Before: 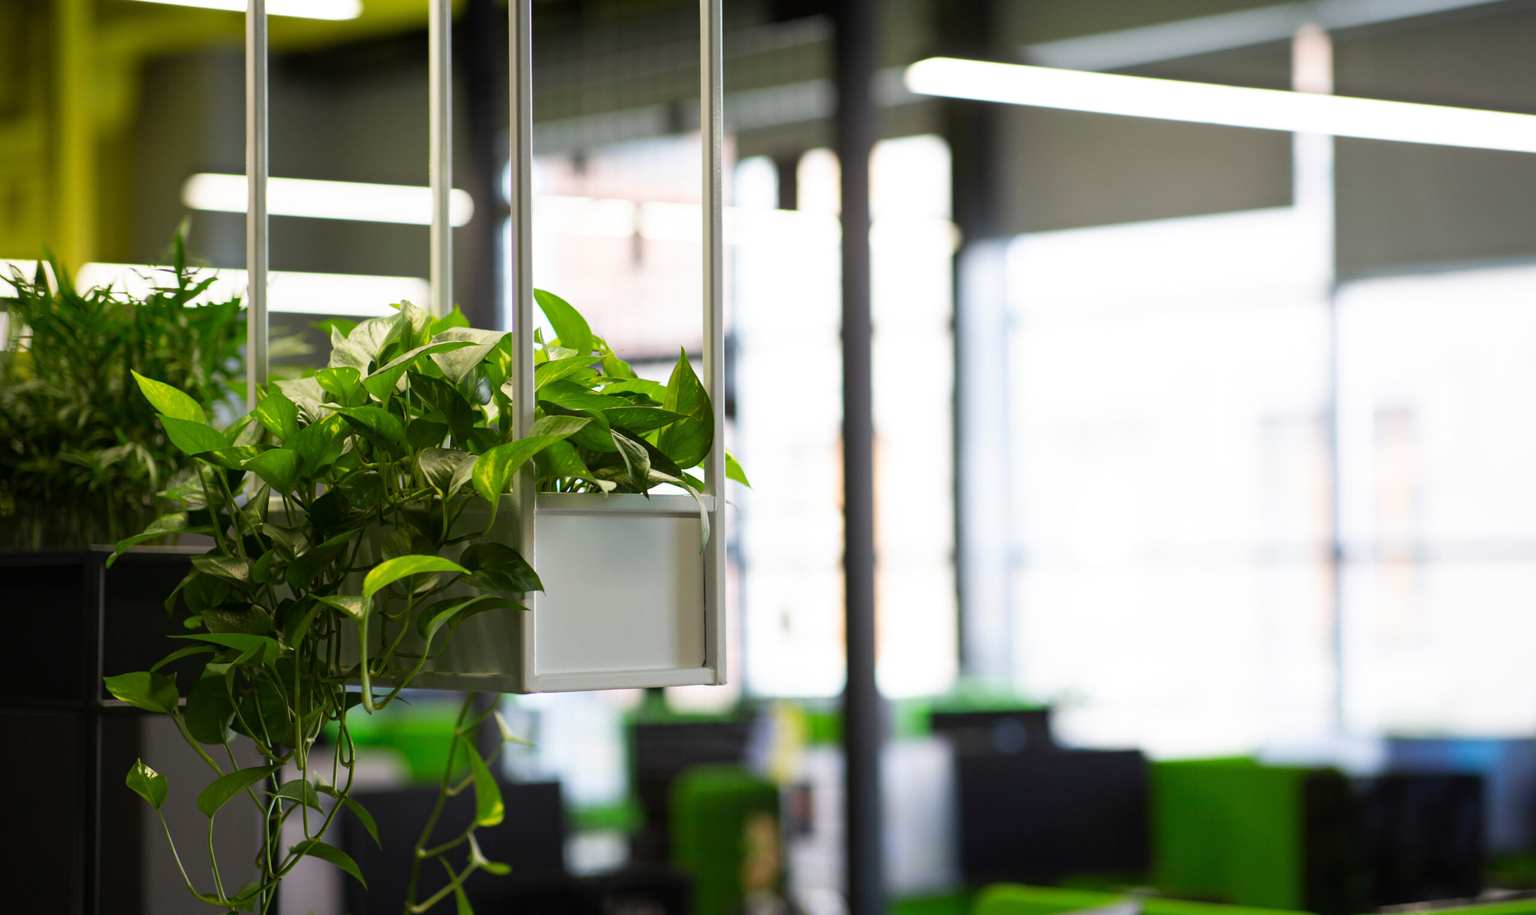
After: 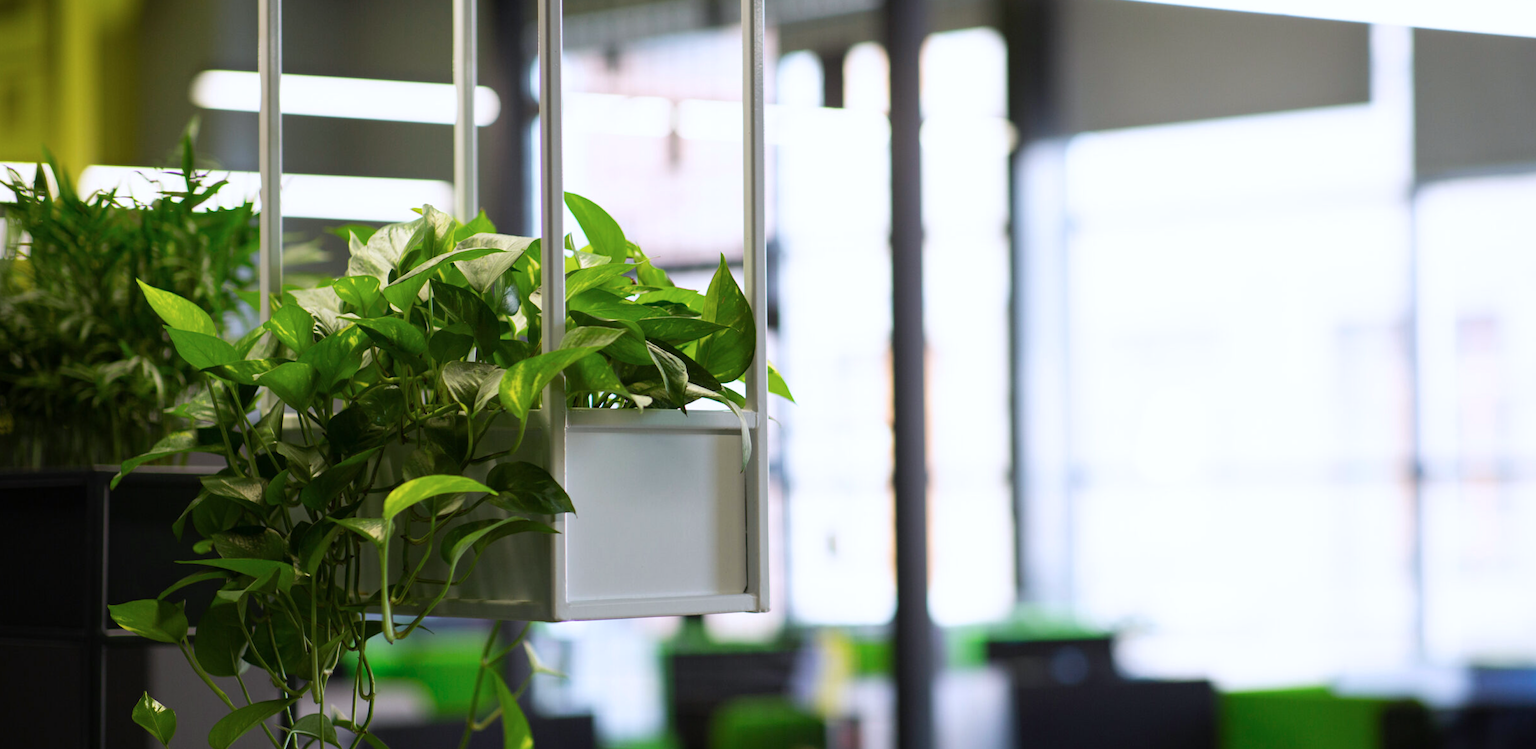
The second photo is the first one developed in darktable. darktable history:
color calibration: illuminant as shot in camera, x 0.358, y 0.373, temperature 4628.91 K
crop and rotate: angle 0.113°, top 11.77%, right 5.501%, bottom 10.813%
